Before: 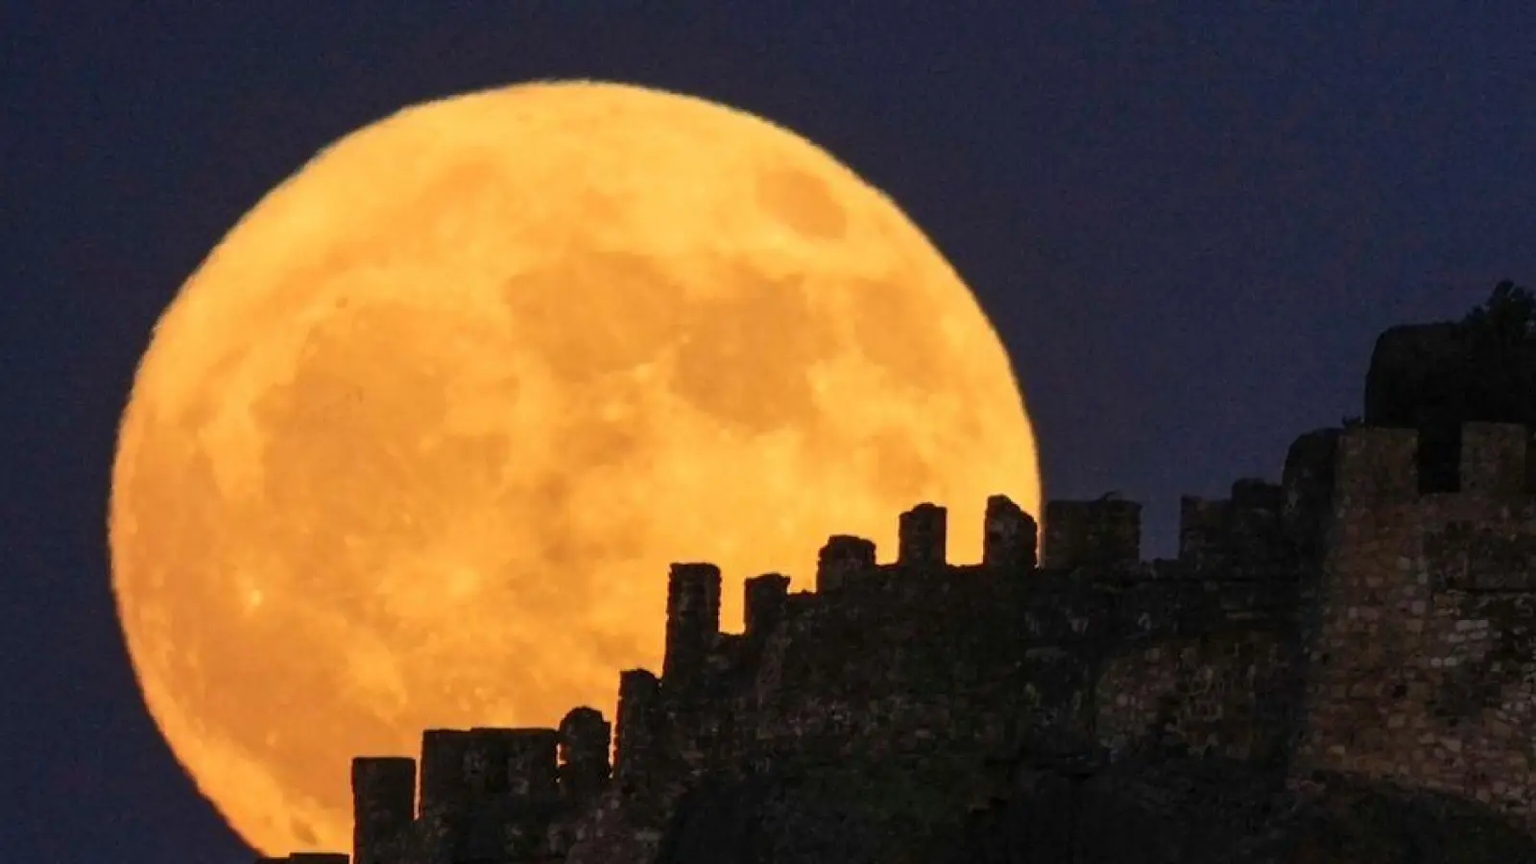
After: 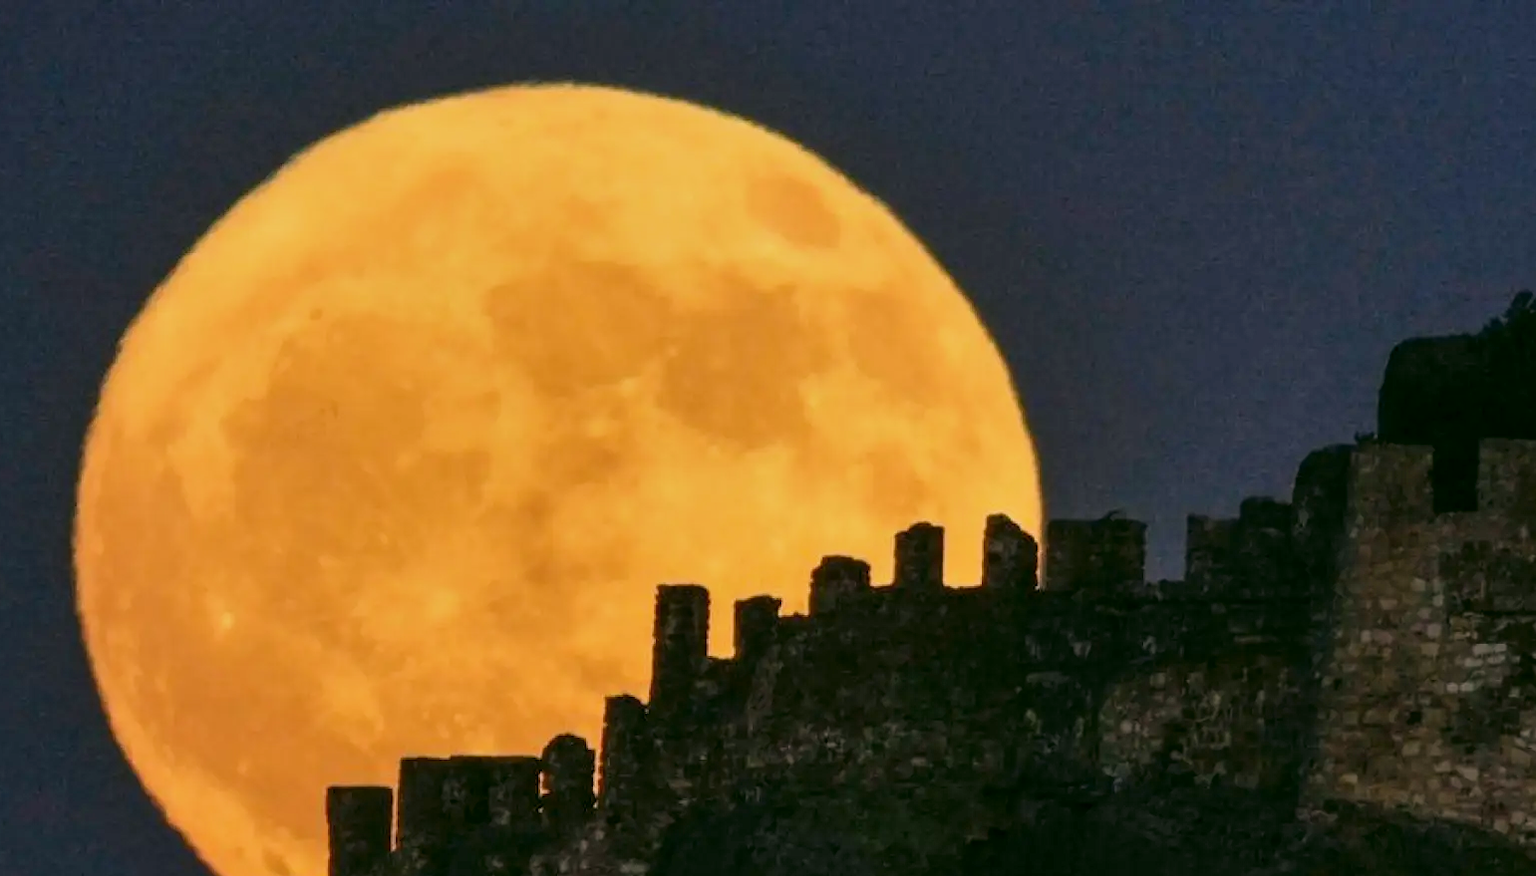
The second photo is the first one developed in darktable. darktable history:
crop and rotate: left 2.536%, right 1.107%, bottom 2.246%
color correction: highlights a* 4.02, highlights b* 4.98, shadows a* -7.55, shadows b* 4.98
shadows and highlights: shadows 35, highlights -35, soften with gaussian
filmic rgb: black relative exposure -14.19 EV, white relative exposure 3.39 EV, hardness 7.89, preserve chrominance max RGB
rgb curve: curves: ch0 [(0, 0) (0.053, 0.068) (0.122, 0.128) (1, 1)]
